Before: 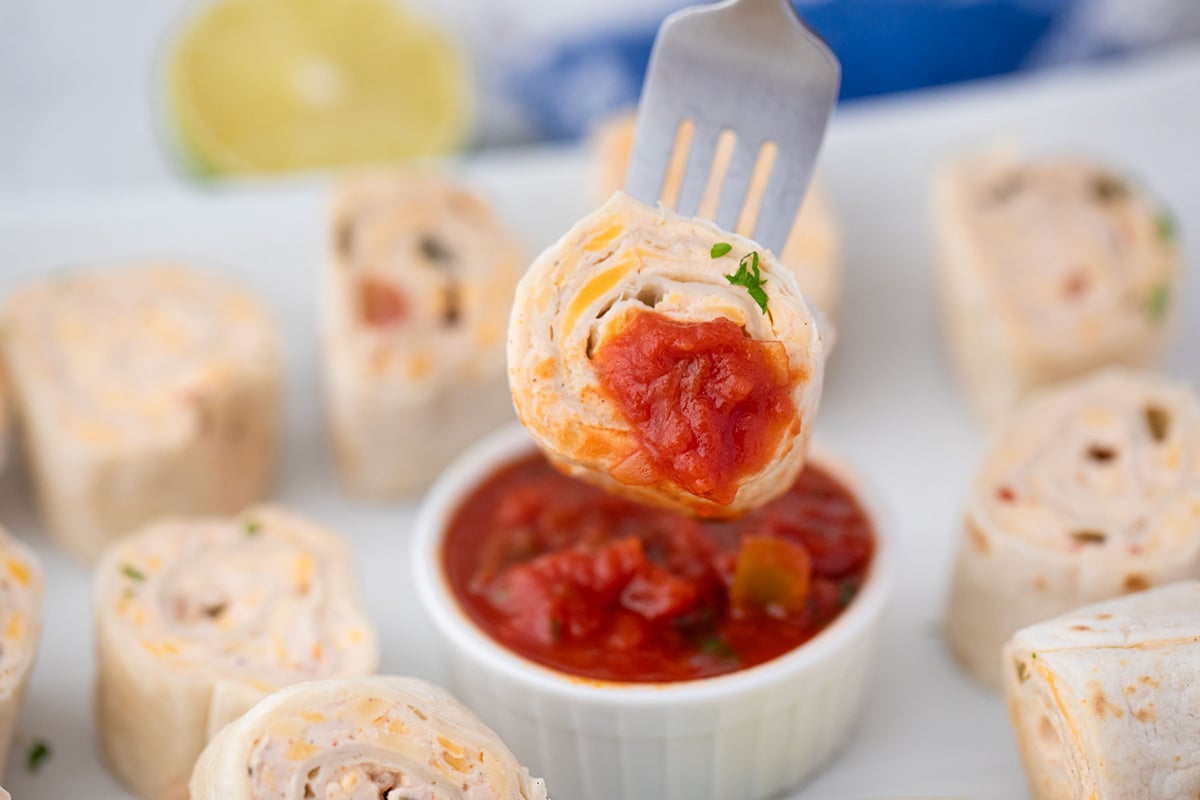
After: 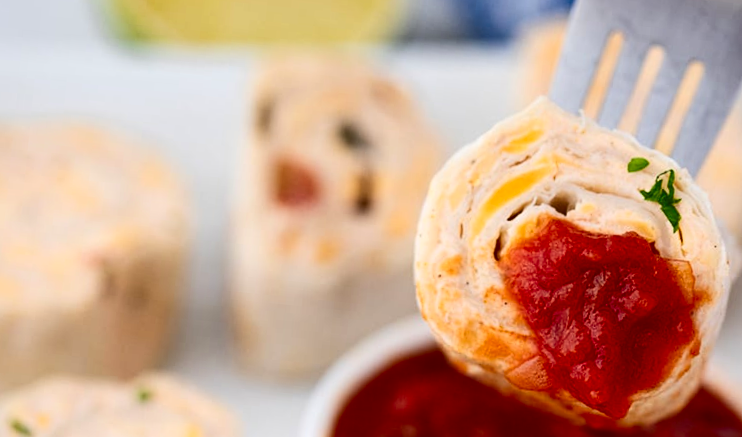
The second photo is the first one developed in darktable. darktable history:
exposure: black level correction 0, compensate highlight preservation false
crop and rotate: angle -5.65°, left 2.139%, top 6.962%, right 27.195%, bottom 30.565%
contrast brightness saturation: contrast 0.242, brightness -0.24, saturation 0.143
